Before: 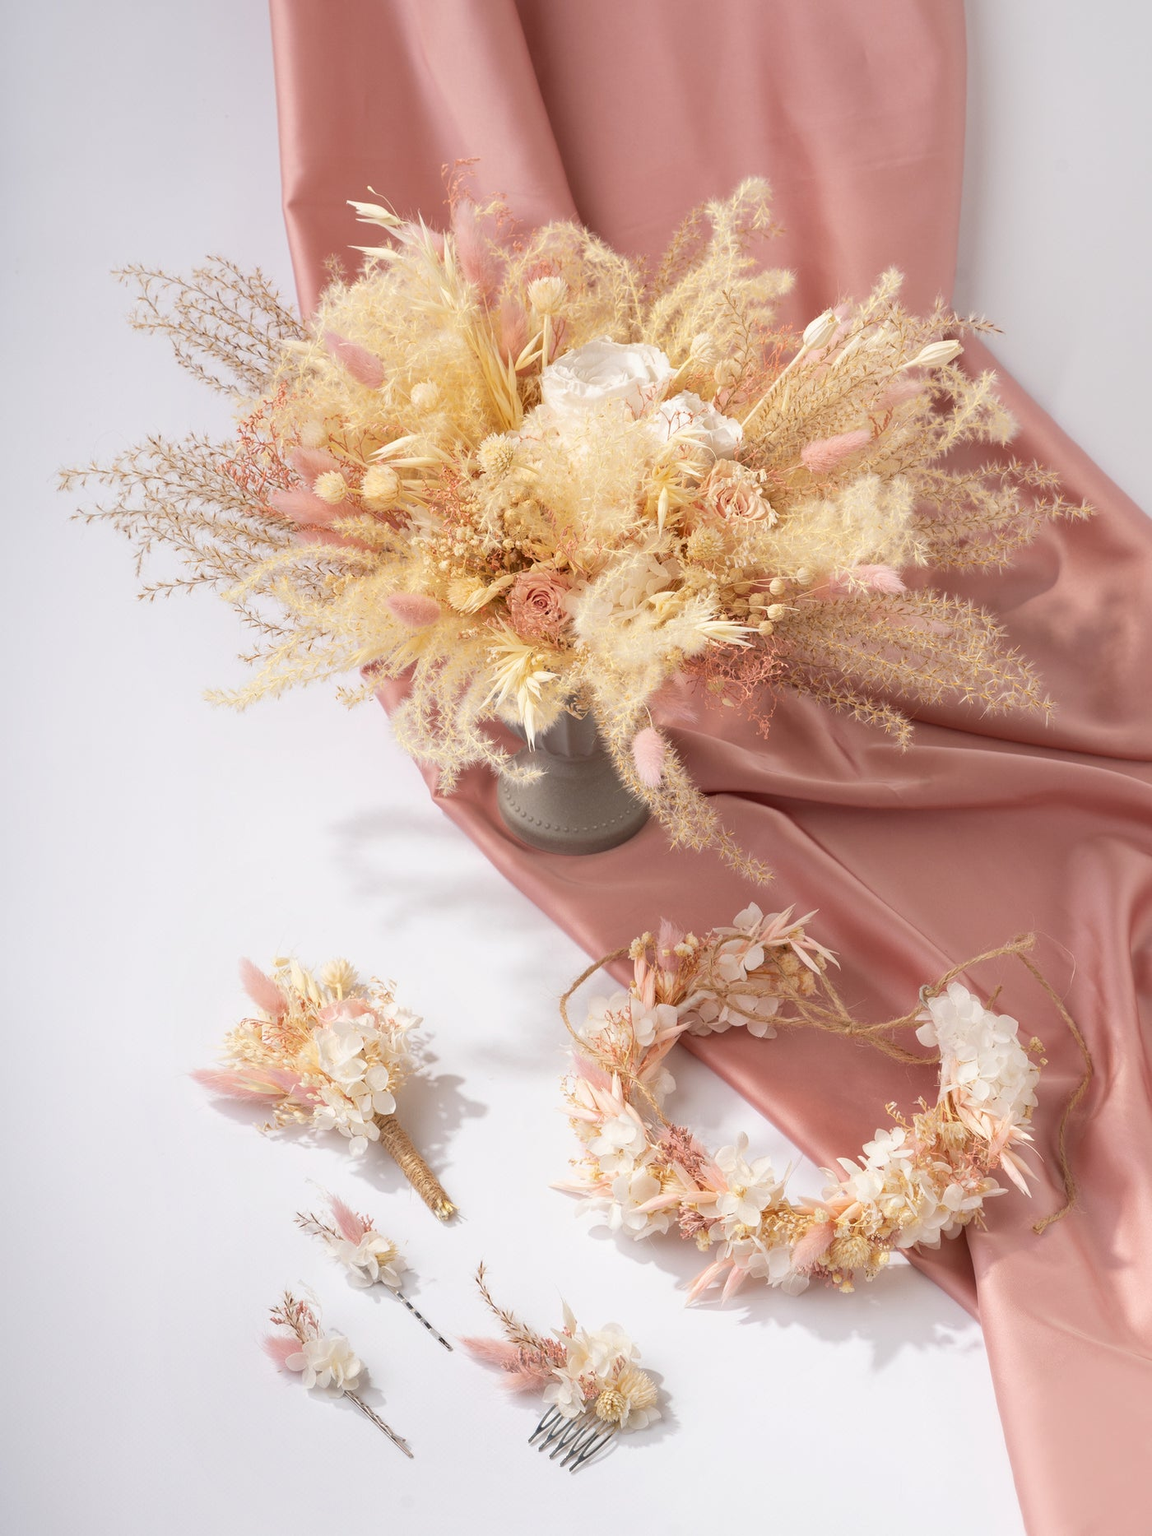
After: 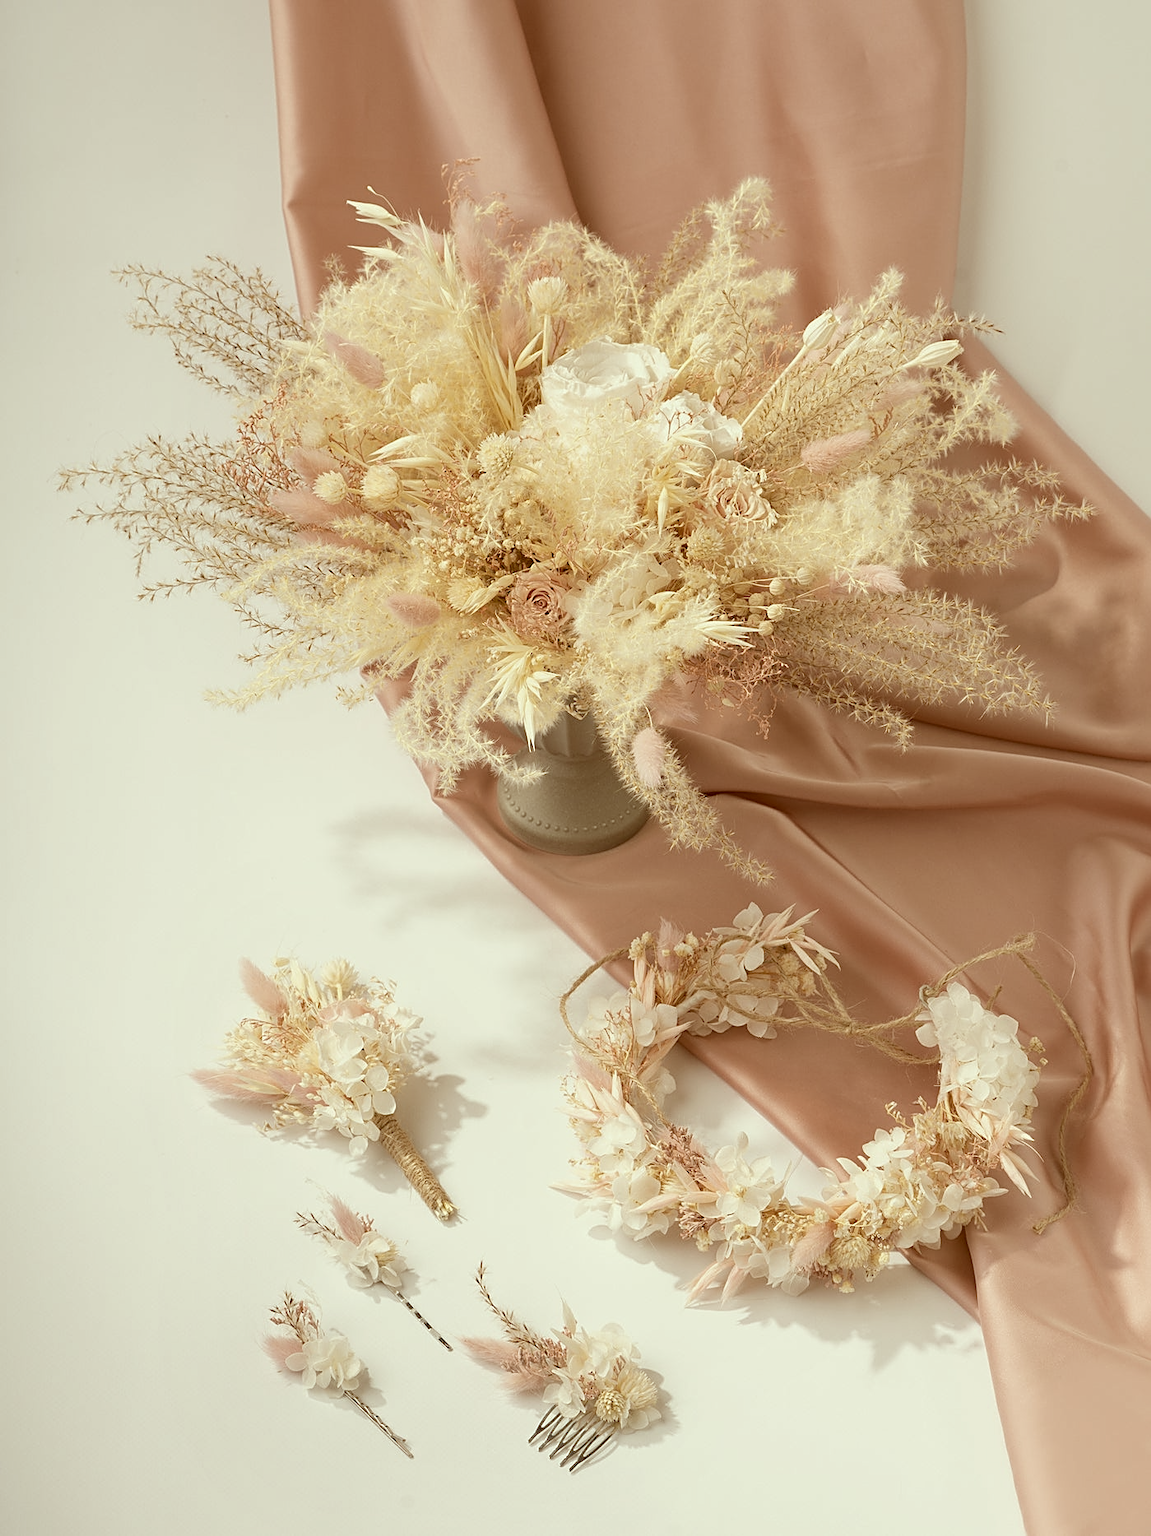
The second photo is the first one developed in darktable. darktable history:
sharpen: amount 0.575
contrast brightness saturation: contrast -0.05, saturation -0.41
color correction: highlights a* -5.94, highlights b* 9.48, shadows a* 10.12, shadows b* 23.94
